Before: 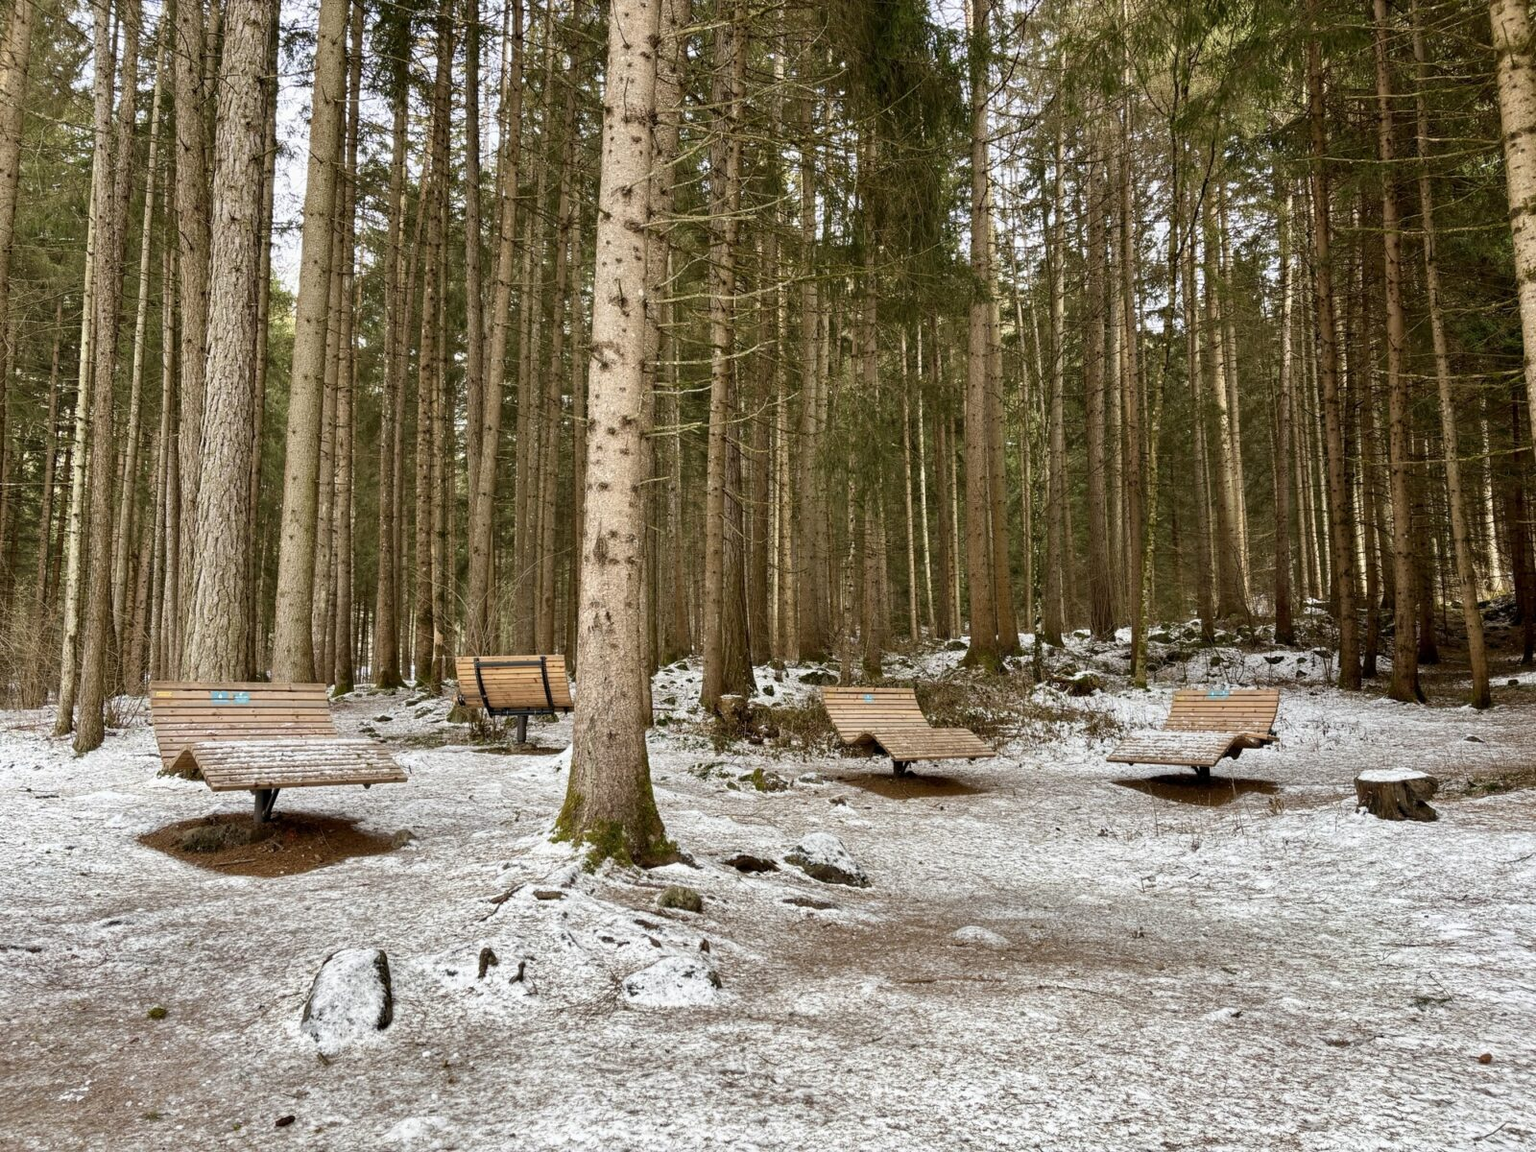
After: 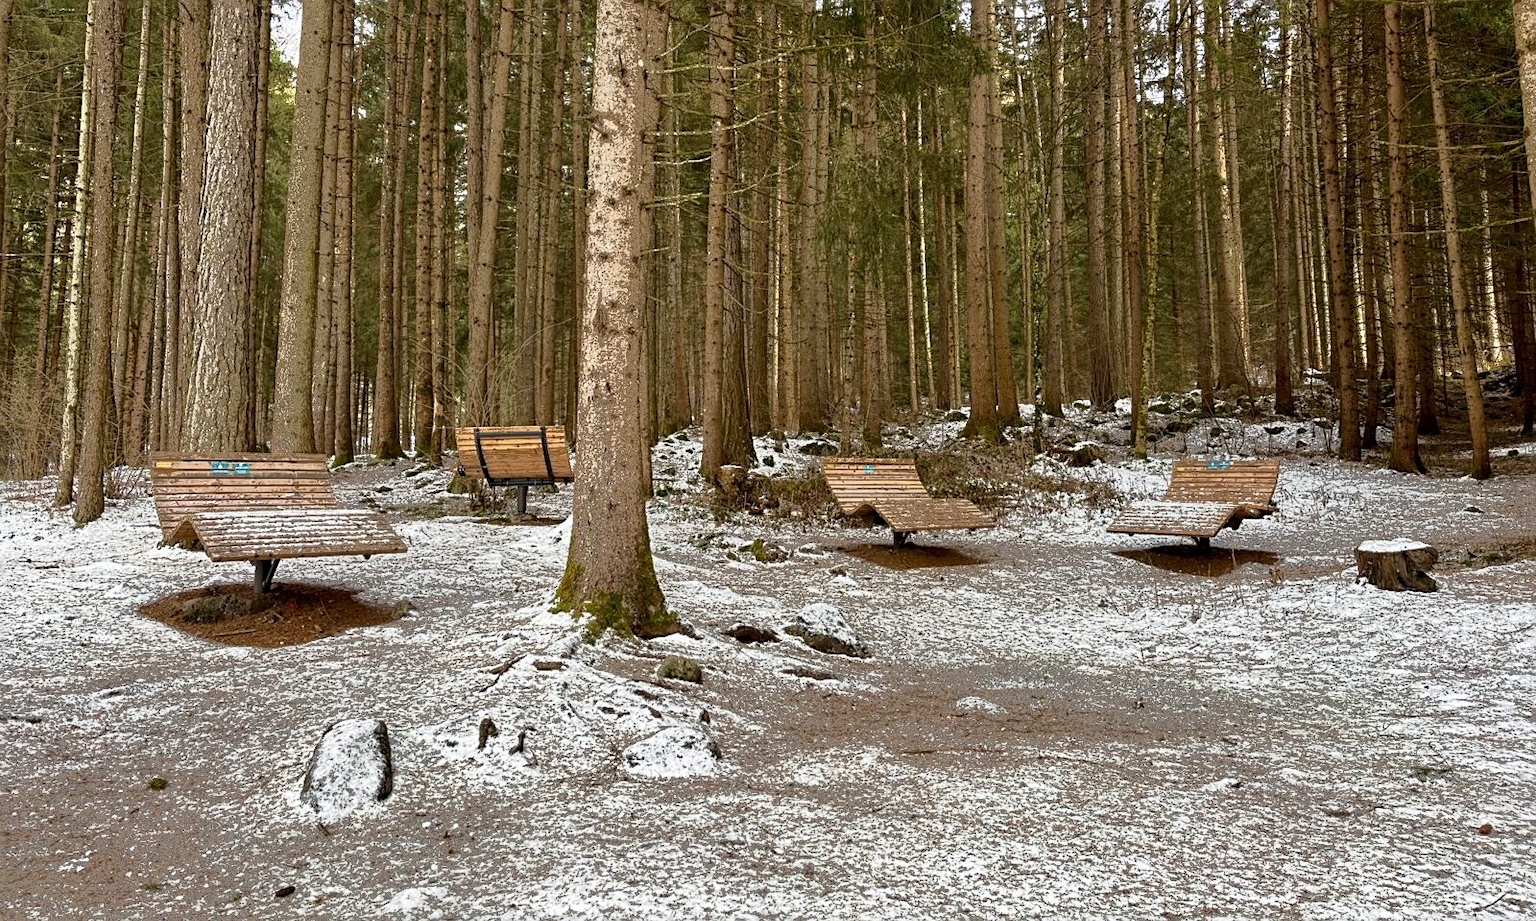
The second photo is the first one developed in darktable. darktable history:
sharpen: radius 2.167, amount 0.381, threshold 0
crop and rotate: top 19.998%
fill light: exposure -0.73 EV, center 0.69, width 2.2
